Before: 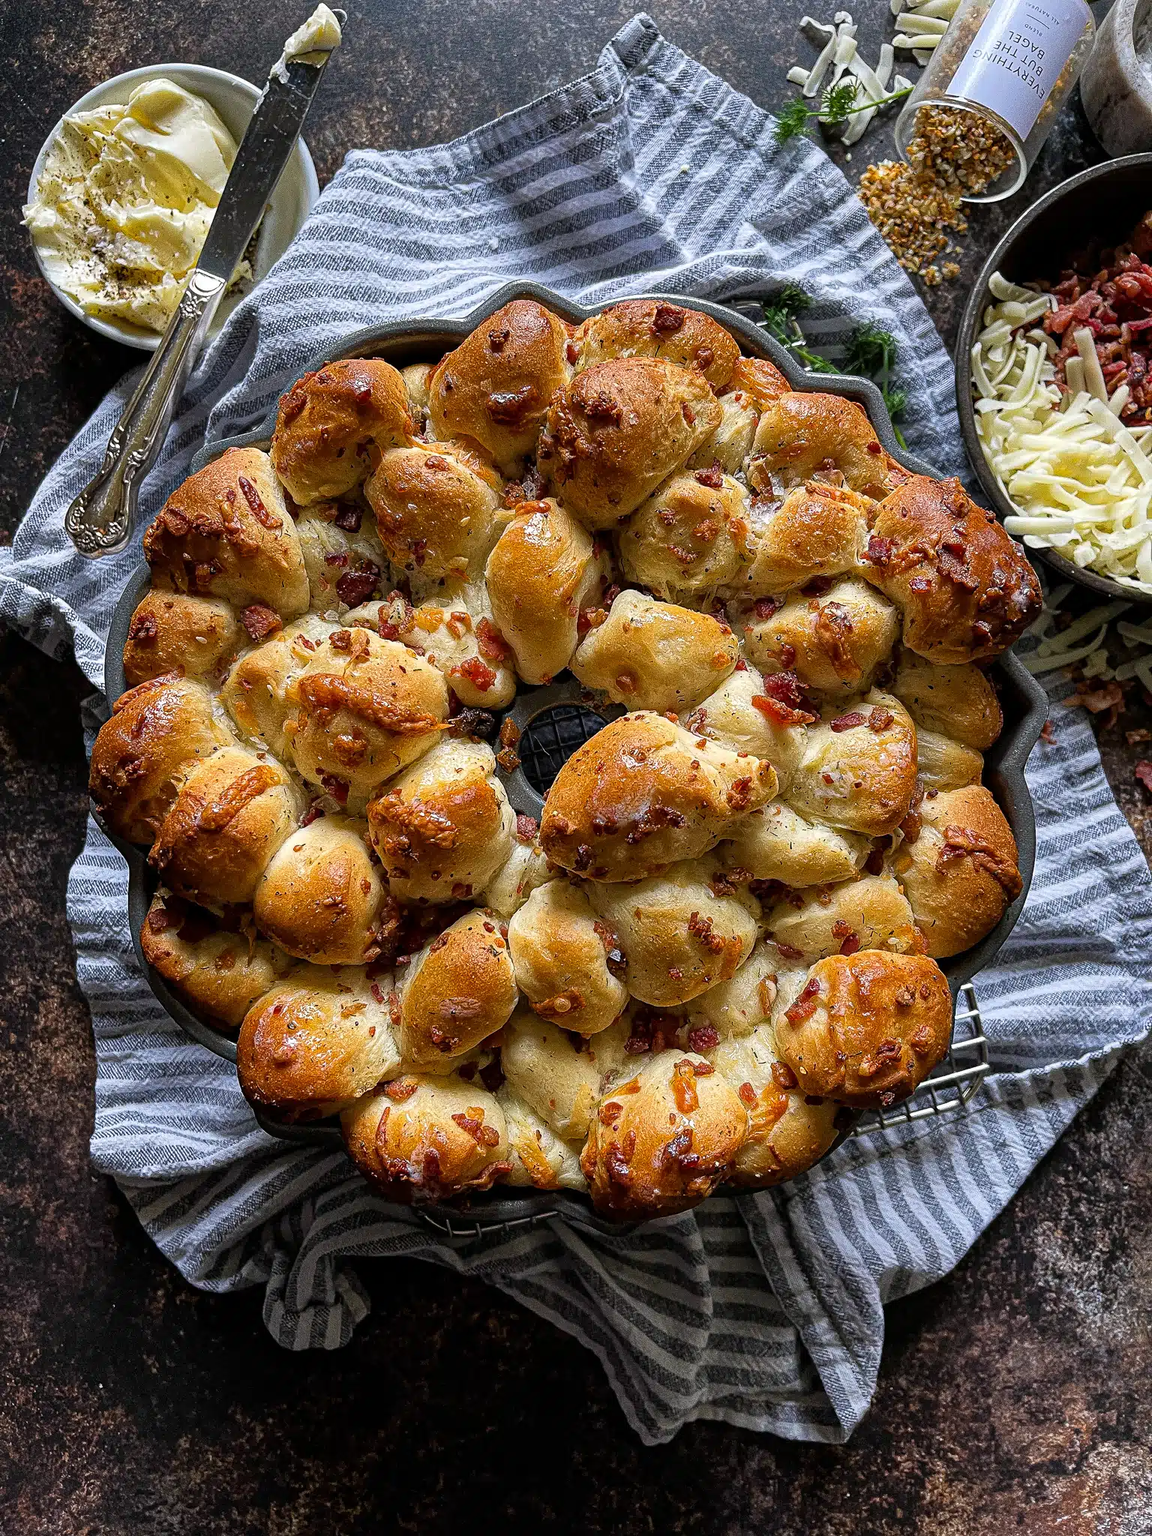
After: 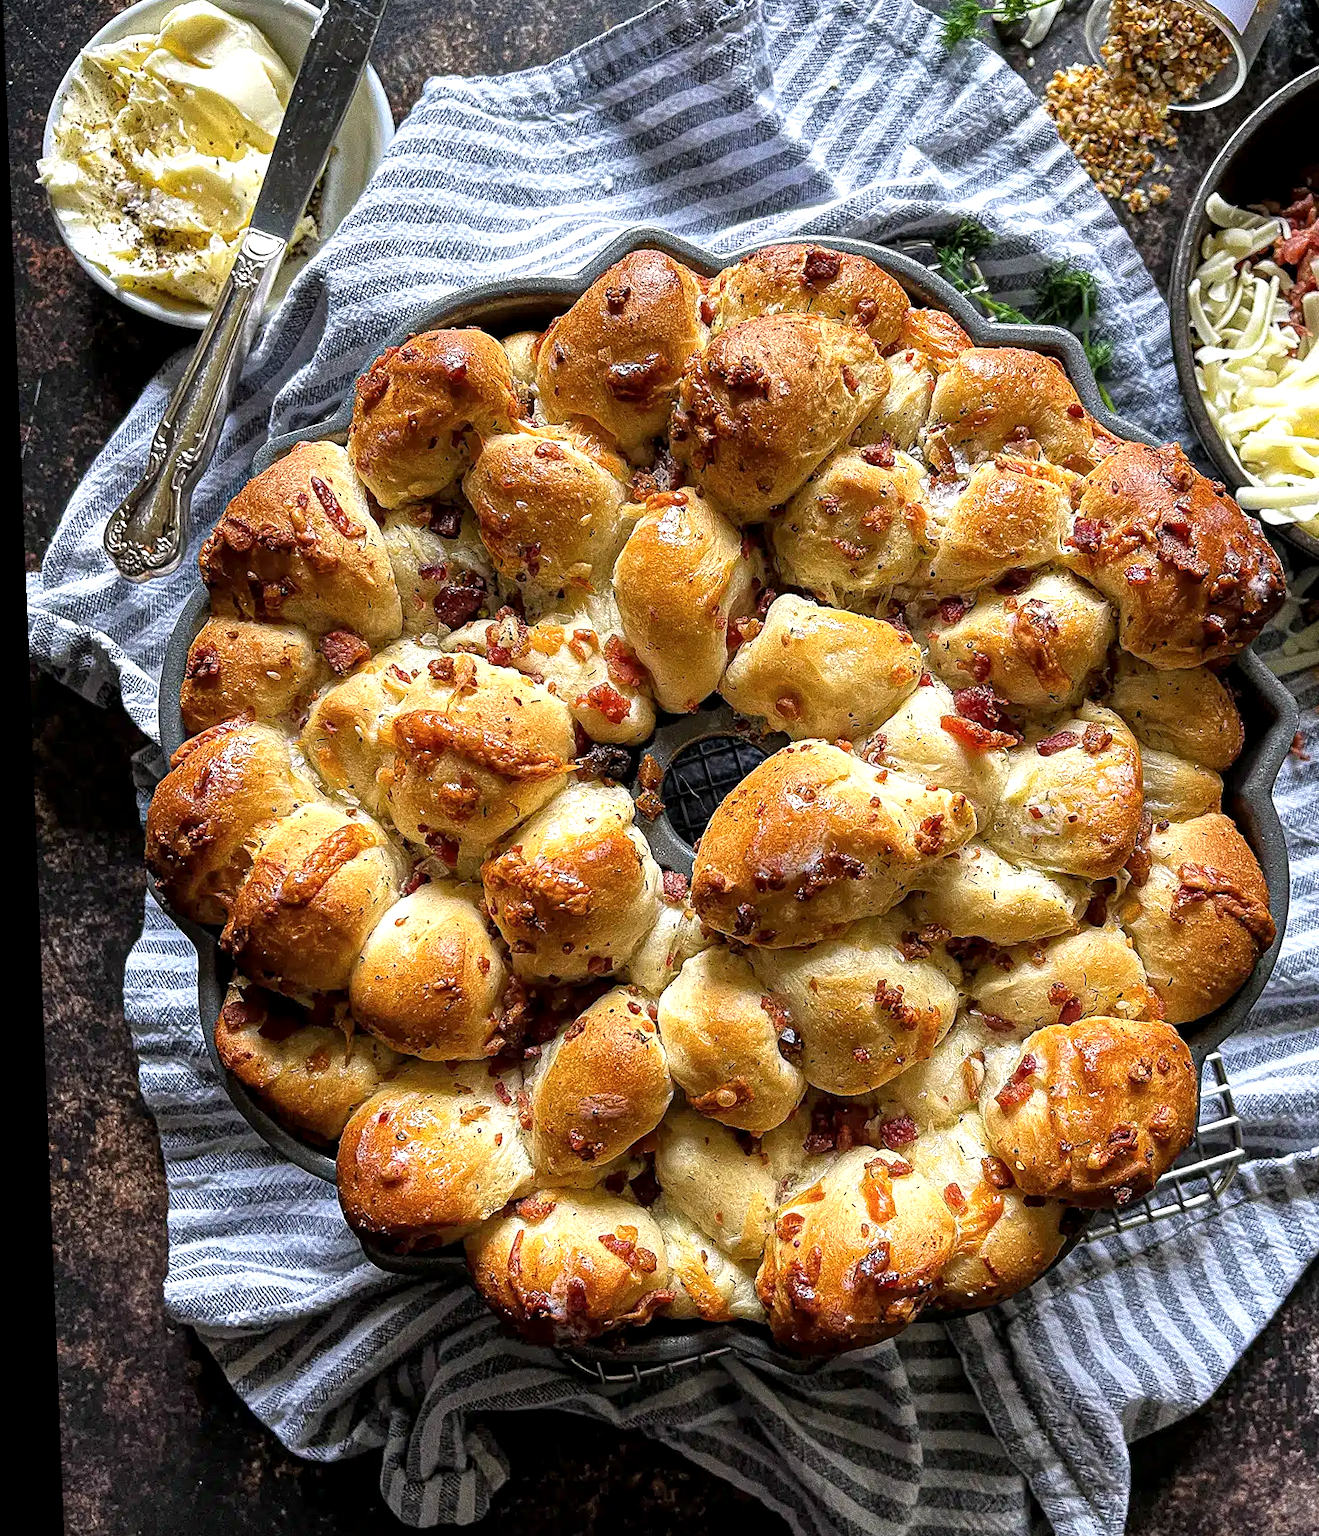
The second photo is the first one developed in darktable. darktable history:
exposure: exposure 0.566 EV, compensate highlight preservation false
contrast brightness saturation: saturation -0.04
local contrast: highlights 100%, shadows 100%, detail 120%, midtone range 0.2
crop: top 7.49%, right 9.717%, bottom 11.943%
rotate and perspective: rotation -2.29°, automatic cropping off
